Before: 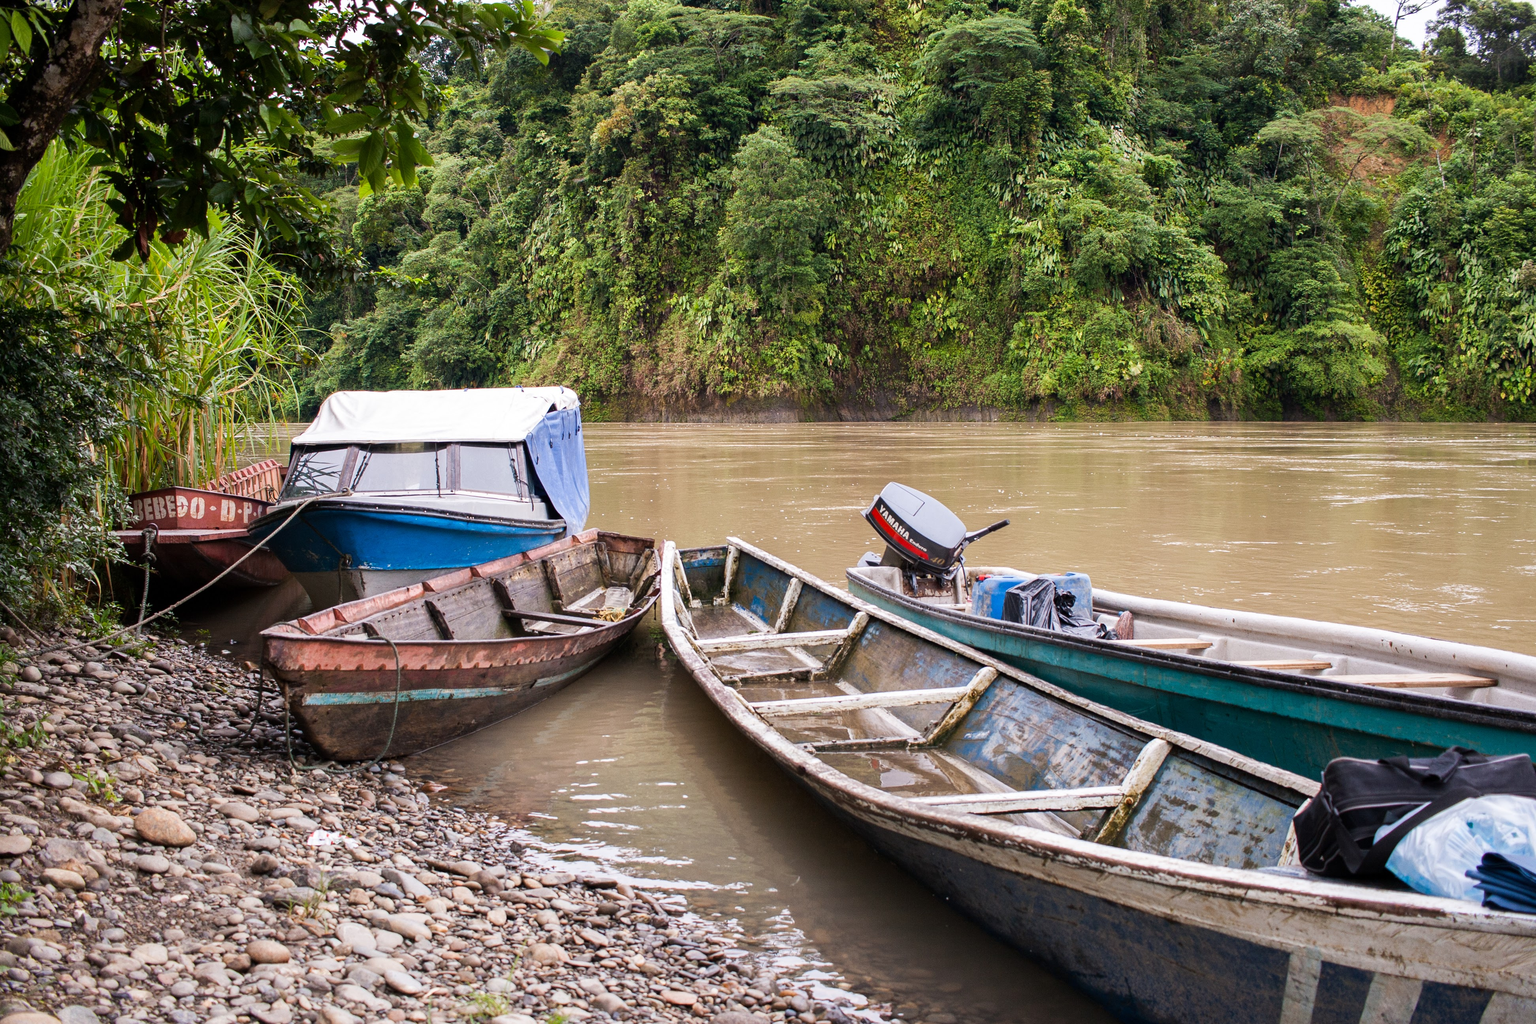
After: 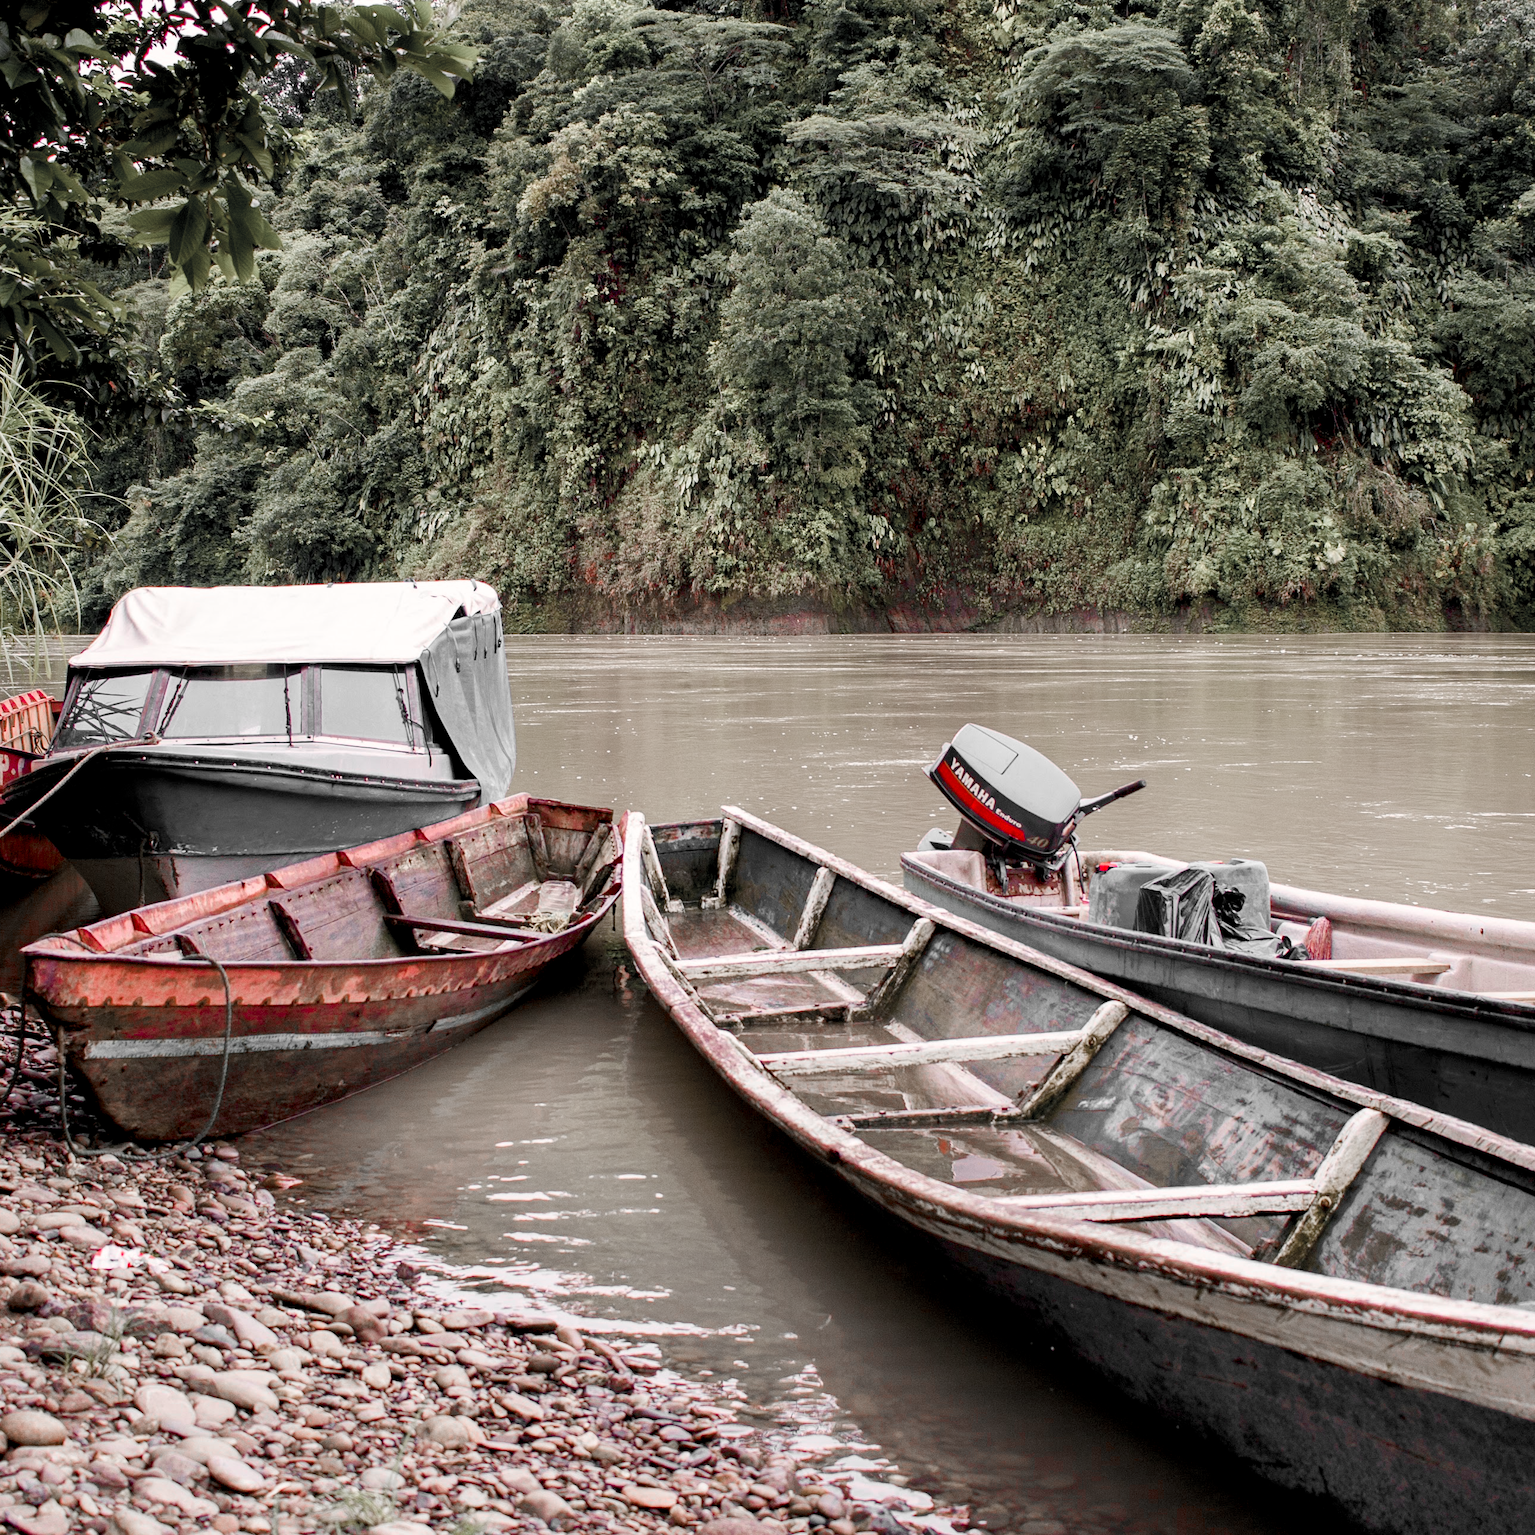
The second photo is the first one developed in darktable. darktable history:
color balance rgb: highlights gain › chroma 1.078%, highlights gain › hue 60.24°, global offset › luminance -0.85%, linear chroma grading › global chroma 0.574%, perceptual saturation grading › global saturation 20%, perceptual saturation grading › highlights -50.602%, perceptual saturation grading › shadows 30.708%
crop and rotate: left 16.03%, right 17.342%
color zones: curves: ch1 [(0, 0.831) (0.08, 0.771) (0.157, 0.268) (0.241, 0.207) (0.562, -0.005) (0.714, -0.013) (0.876, 0.01) (1, 0.831)]
